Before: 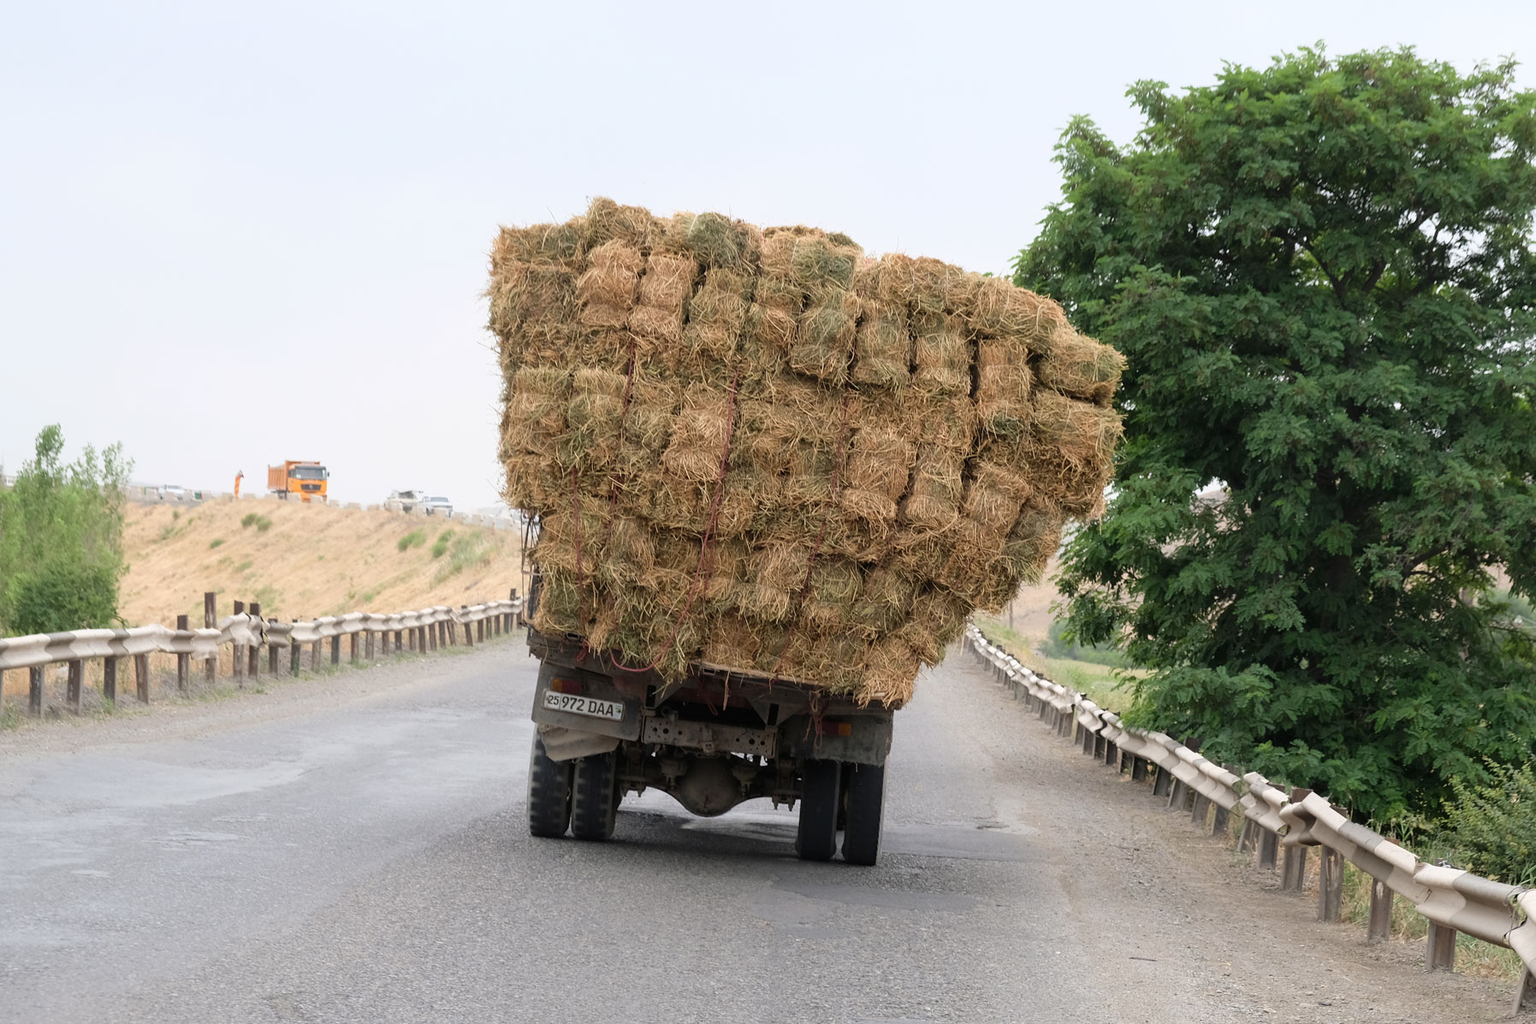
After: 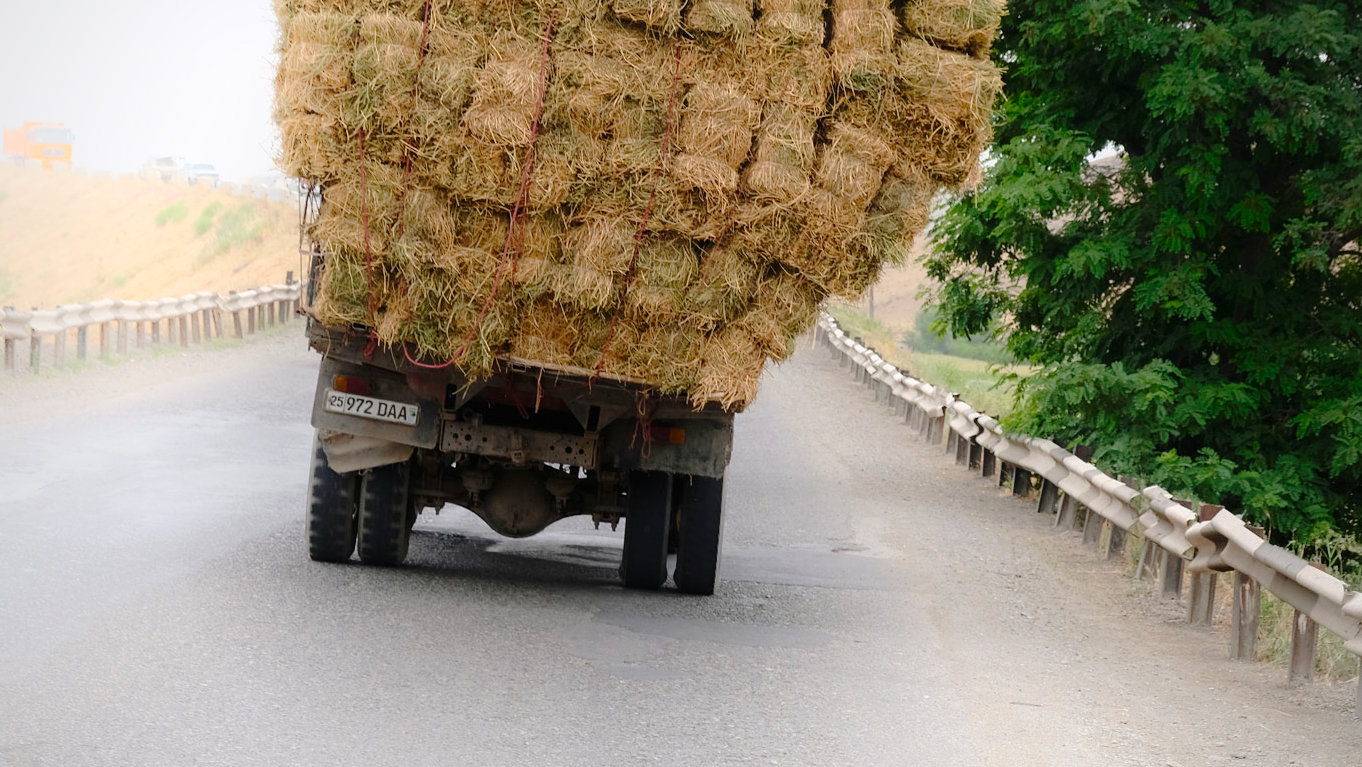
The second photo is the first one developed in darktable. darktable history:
vignetting: brightness -0.291
crop and rotate: left 17.313%, top 34.879%, right 6.777%, bottom 0.978%
color correction: highlights b* 0.003, saturation 1.3
tone curve: curves: ch0 [(0, 0) (0.003, 0.004) (0.011, 0.01) (0.025, 0.025) (0.044, 0.042) (0.069, 0.064) (0.1, 0.093) (0.136, 0.13) (0.177, 0.182) (0.224, 0.241) (0.277, 0.322) (0.335, 0.409) (0.399, 0.482) (0.468, 0.551) (0.543, 0.606) (0.623, 0.672) (0.709, 0.73) (0.801, 0.81) (0.898, 0.885) (1, 1)], preserve colors none
shadows and highlights: shadows -52.63, highlights 85.63, highlights color adjustment 53.48%, soften with gaussian
base curve: curves: ch0 [(0, 0) (0.303, 0.277) (1, 1)], preserve colors none
